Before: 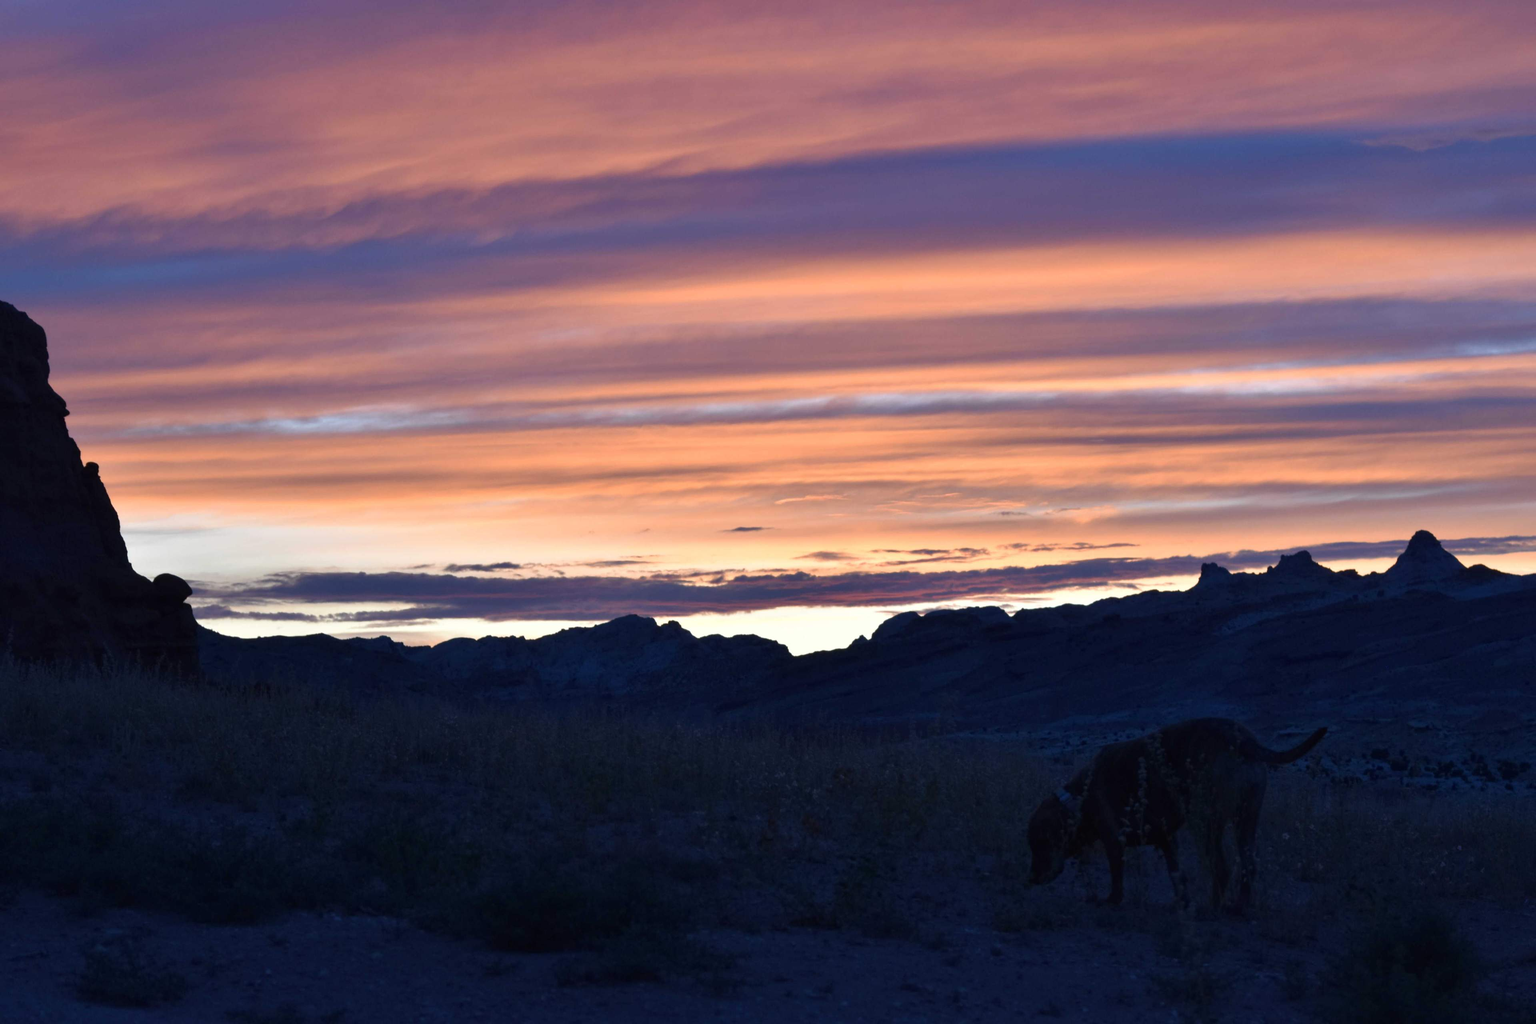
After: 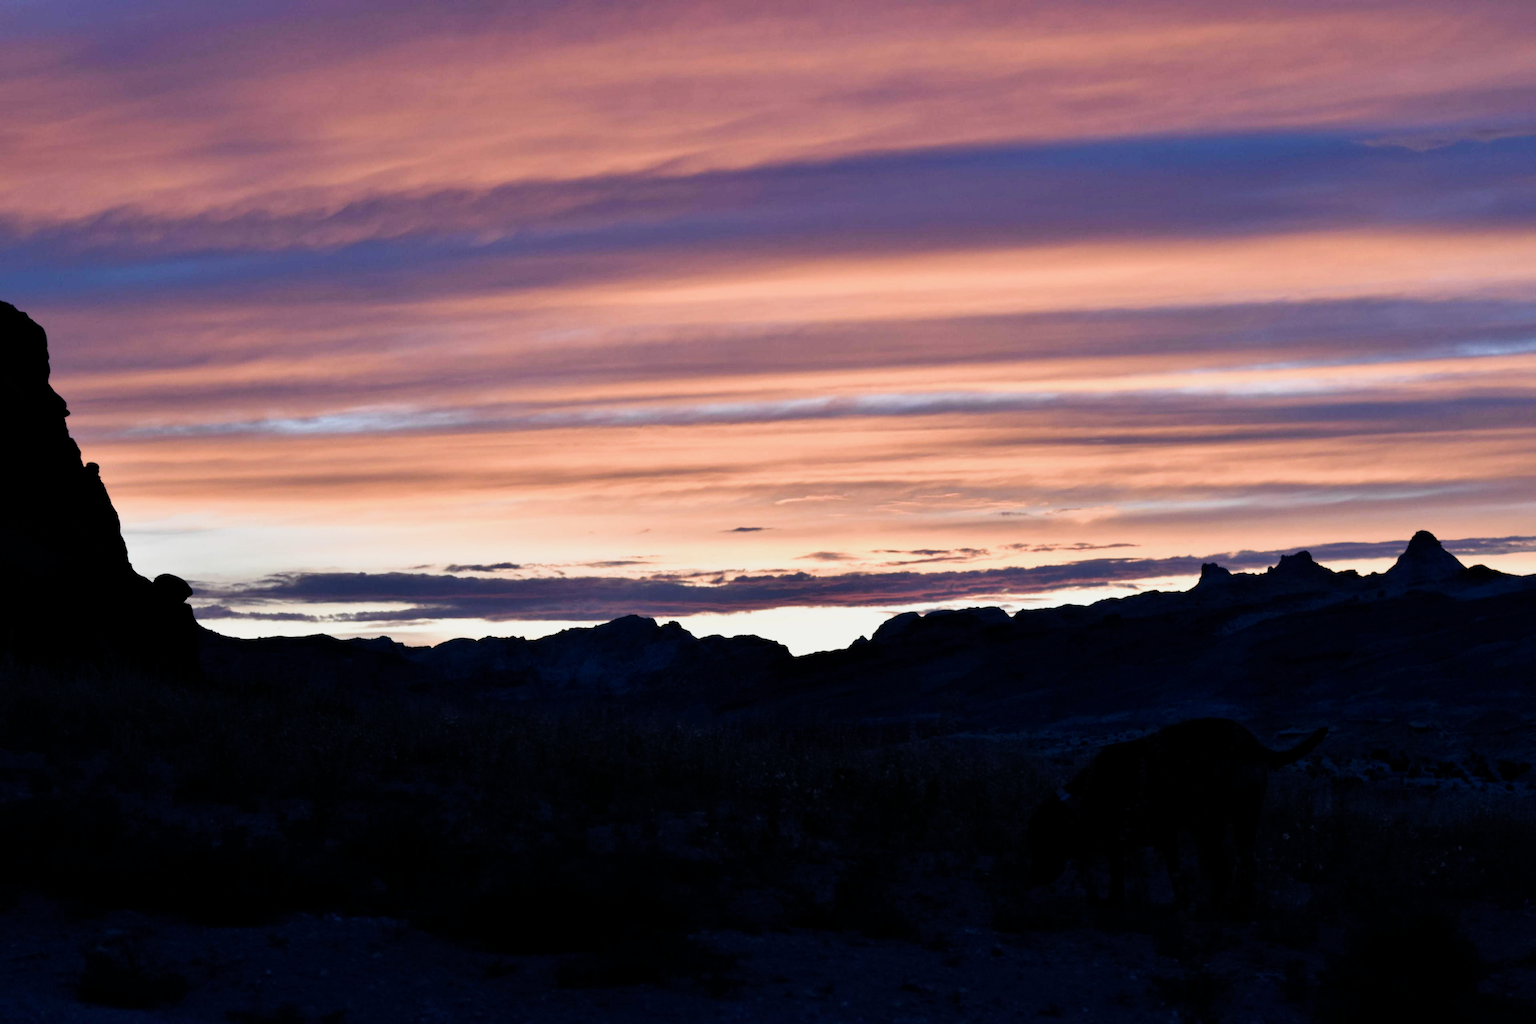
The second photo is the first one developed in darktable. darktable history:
filmic rgb: middle gray luminance 9.75%, black relative exposure -8.62 EV, white relative exposure 3.31 EV, target black luminance 0%, hardness 5.2, latitude 44.58%, contrast 1.307, highlights saturation mix 5.41%, shadows ↔ highlights balance 23.86%, color science v4 (2020)
contrast brightness saturation: saturation -0.056
